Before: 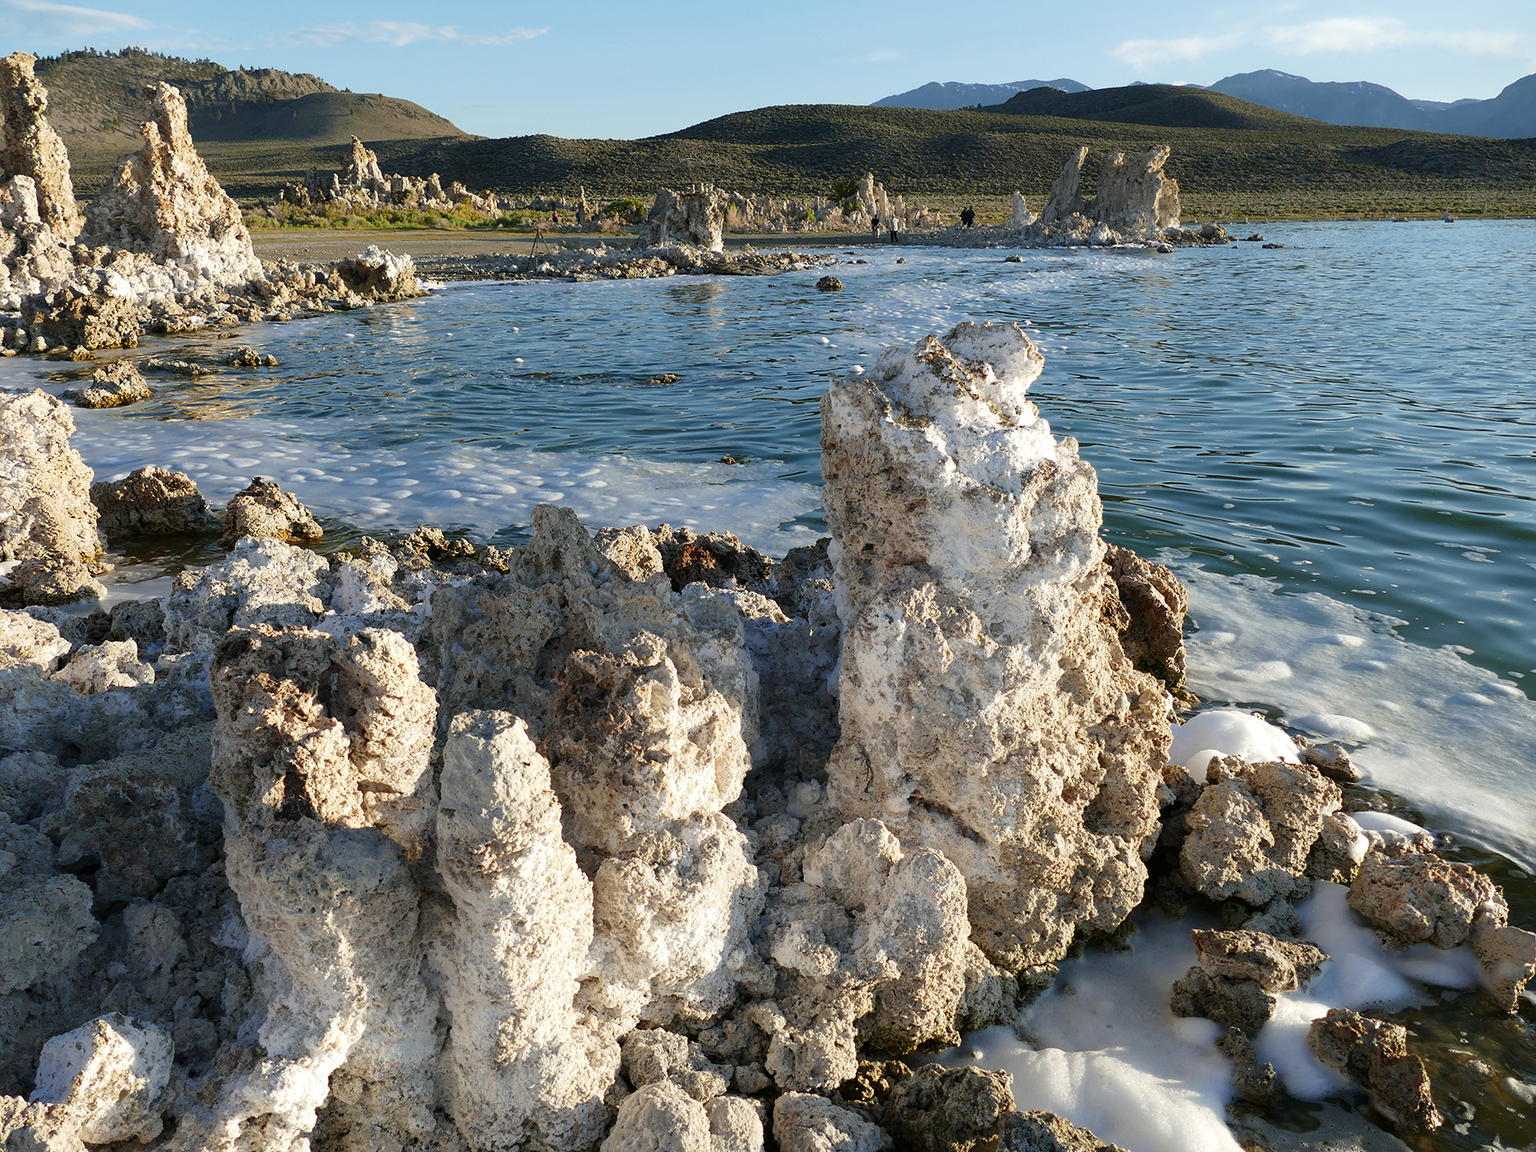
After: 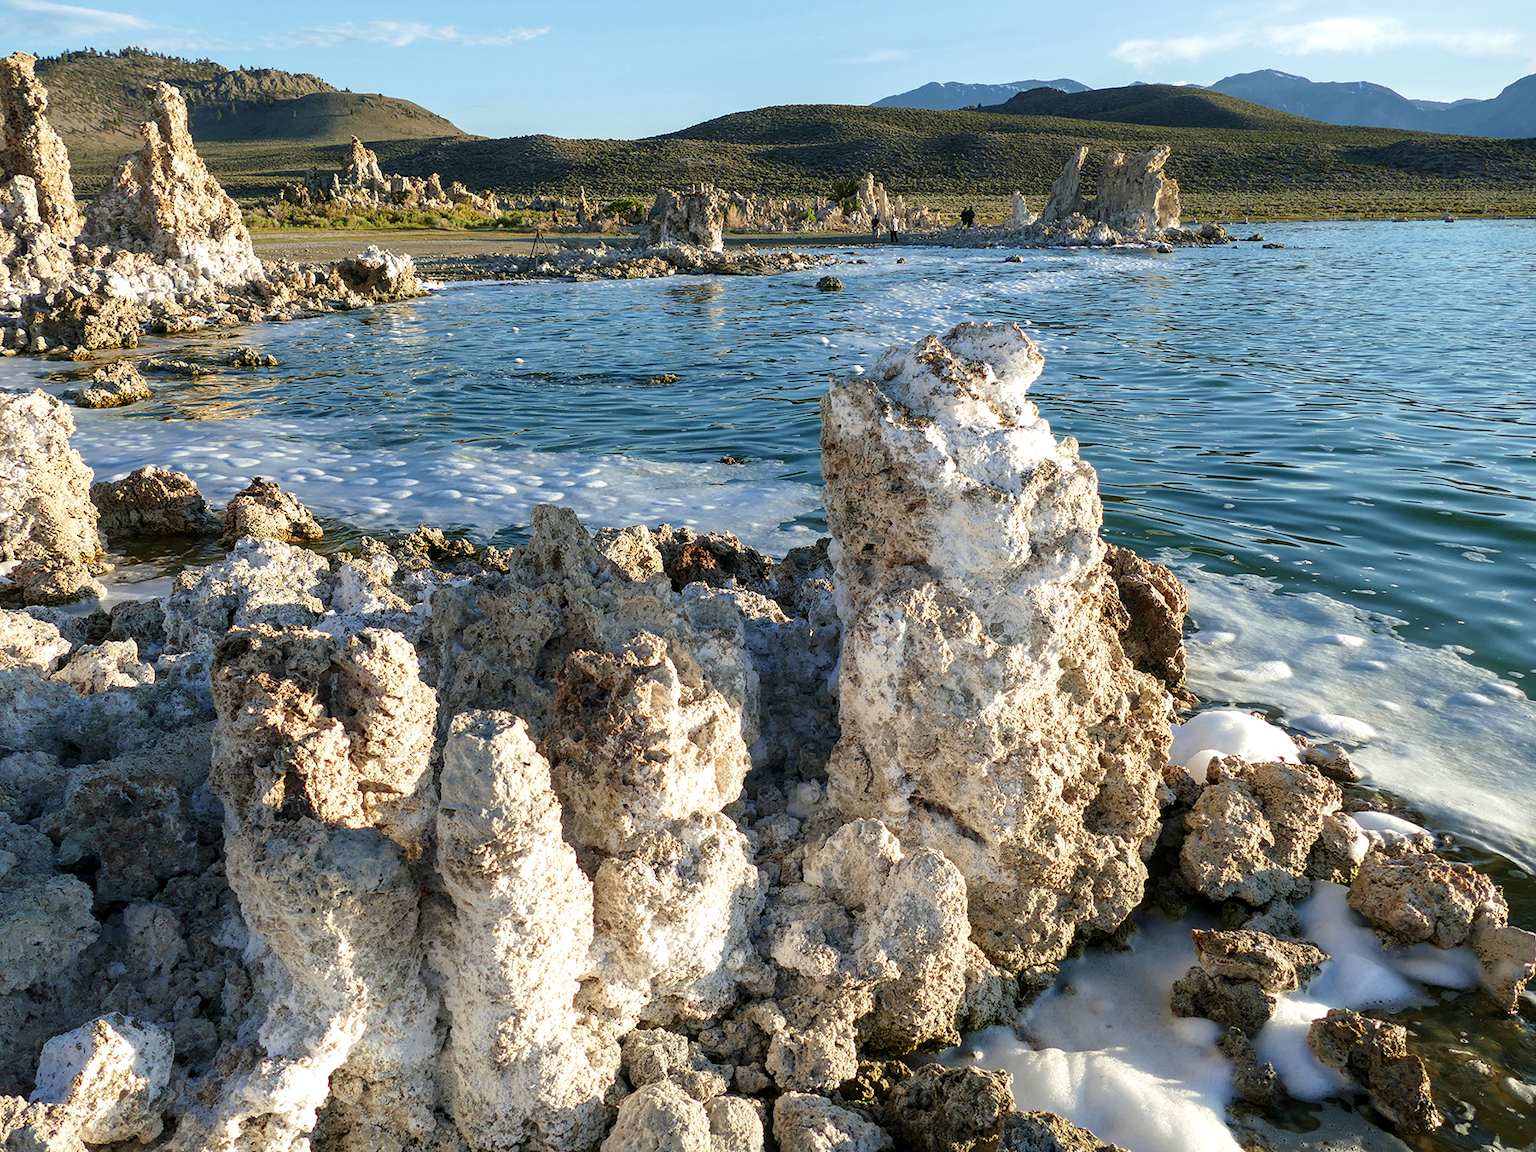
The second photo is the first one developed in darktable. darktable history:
local contrast: on, module defaults
velvia: strength 21.76%
exposure: exposure 0.2 EV, compensate highlight preservation false
